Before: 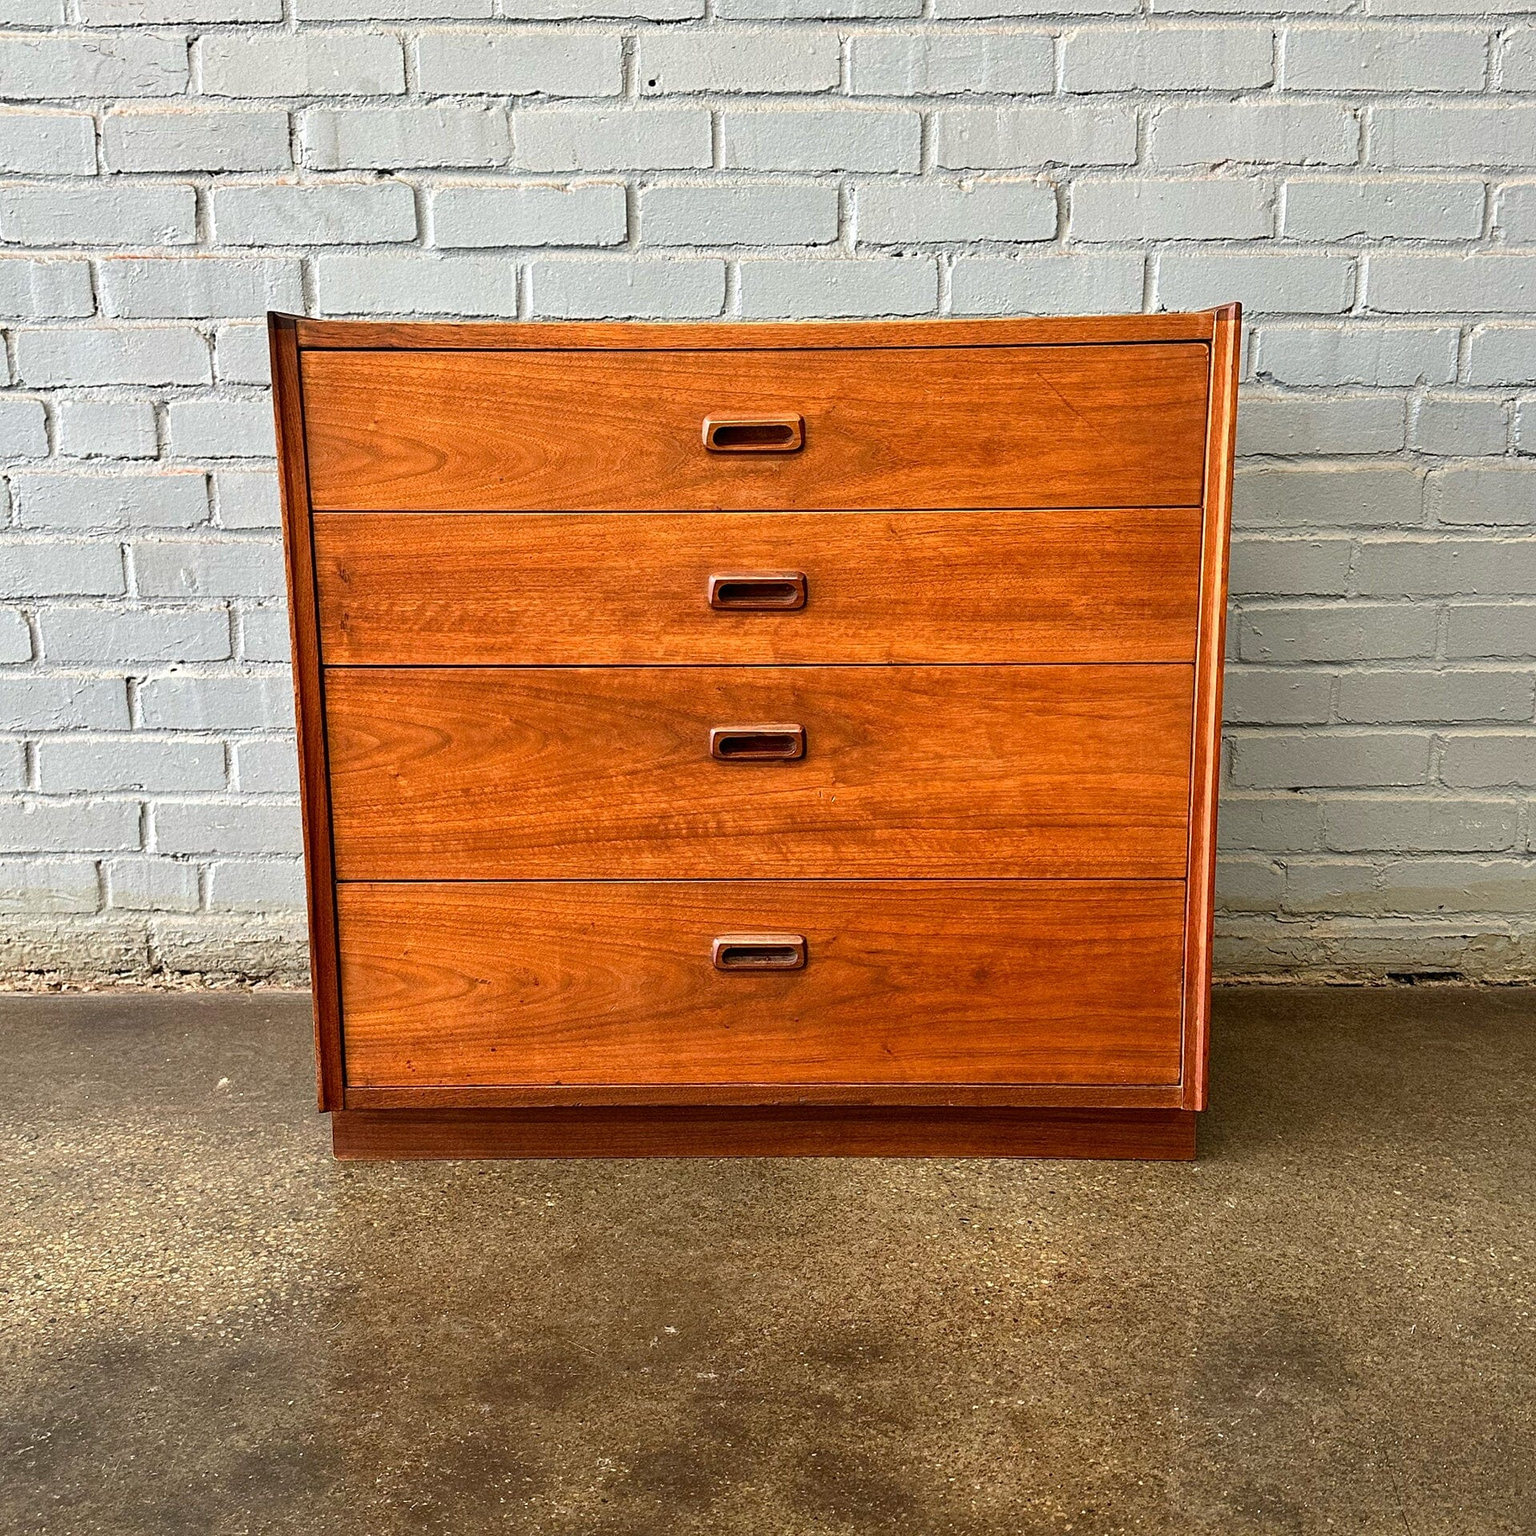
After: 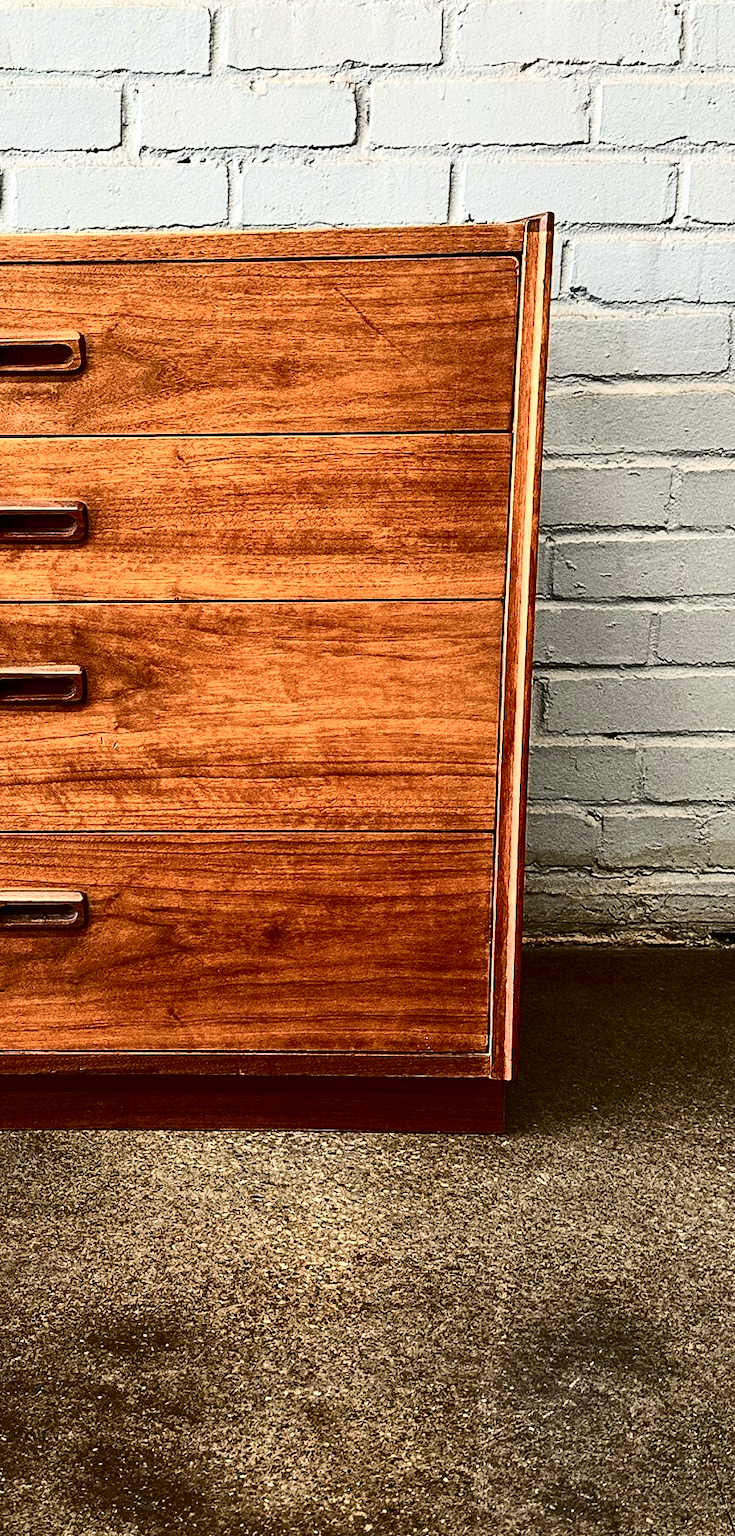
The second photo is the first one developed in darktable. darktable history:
contrast brightness saturation: contrast 0.496, saturation -0.1
crop: left 47.282%, top 6.844%, right 8.094%
